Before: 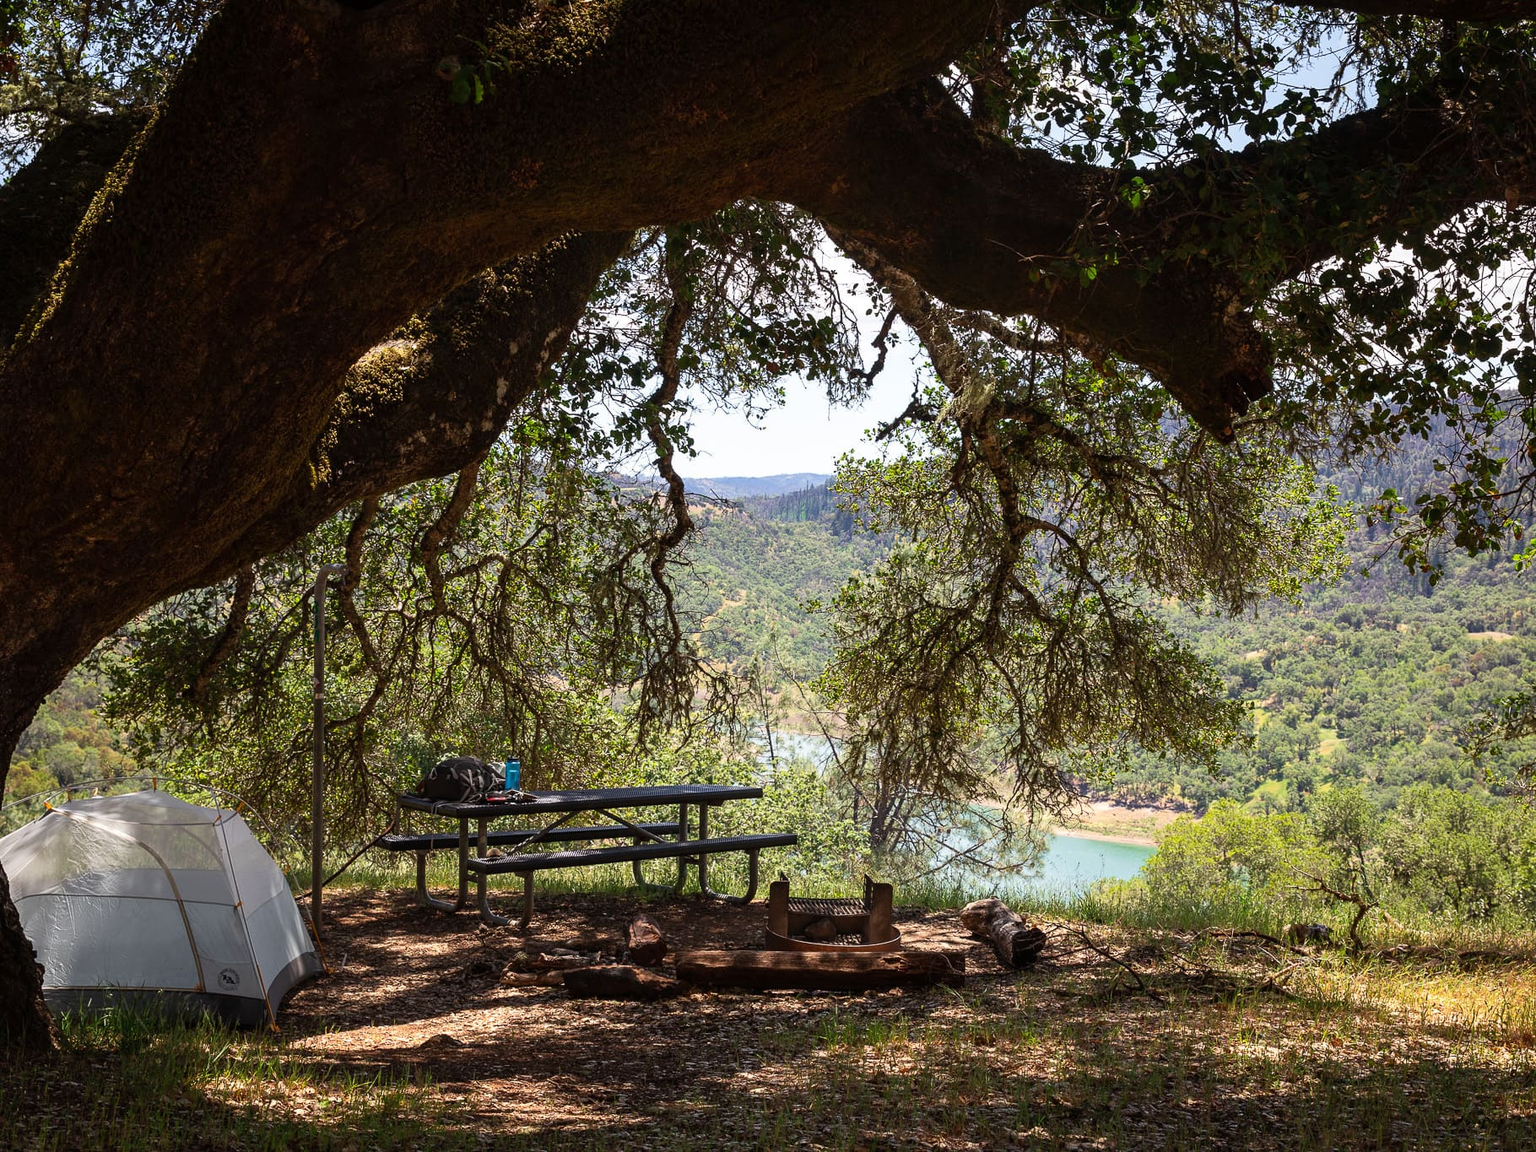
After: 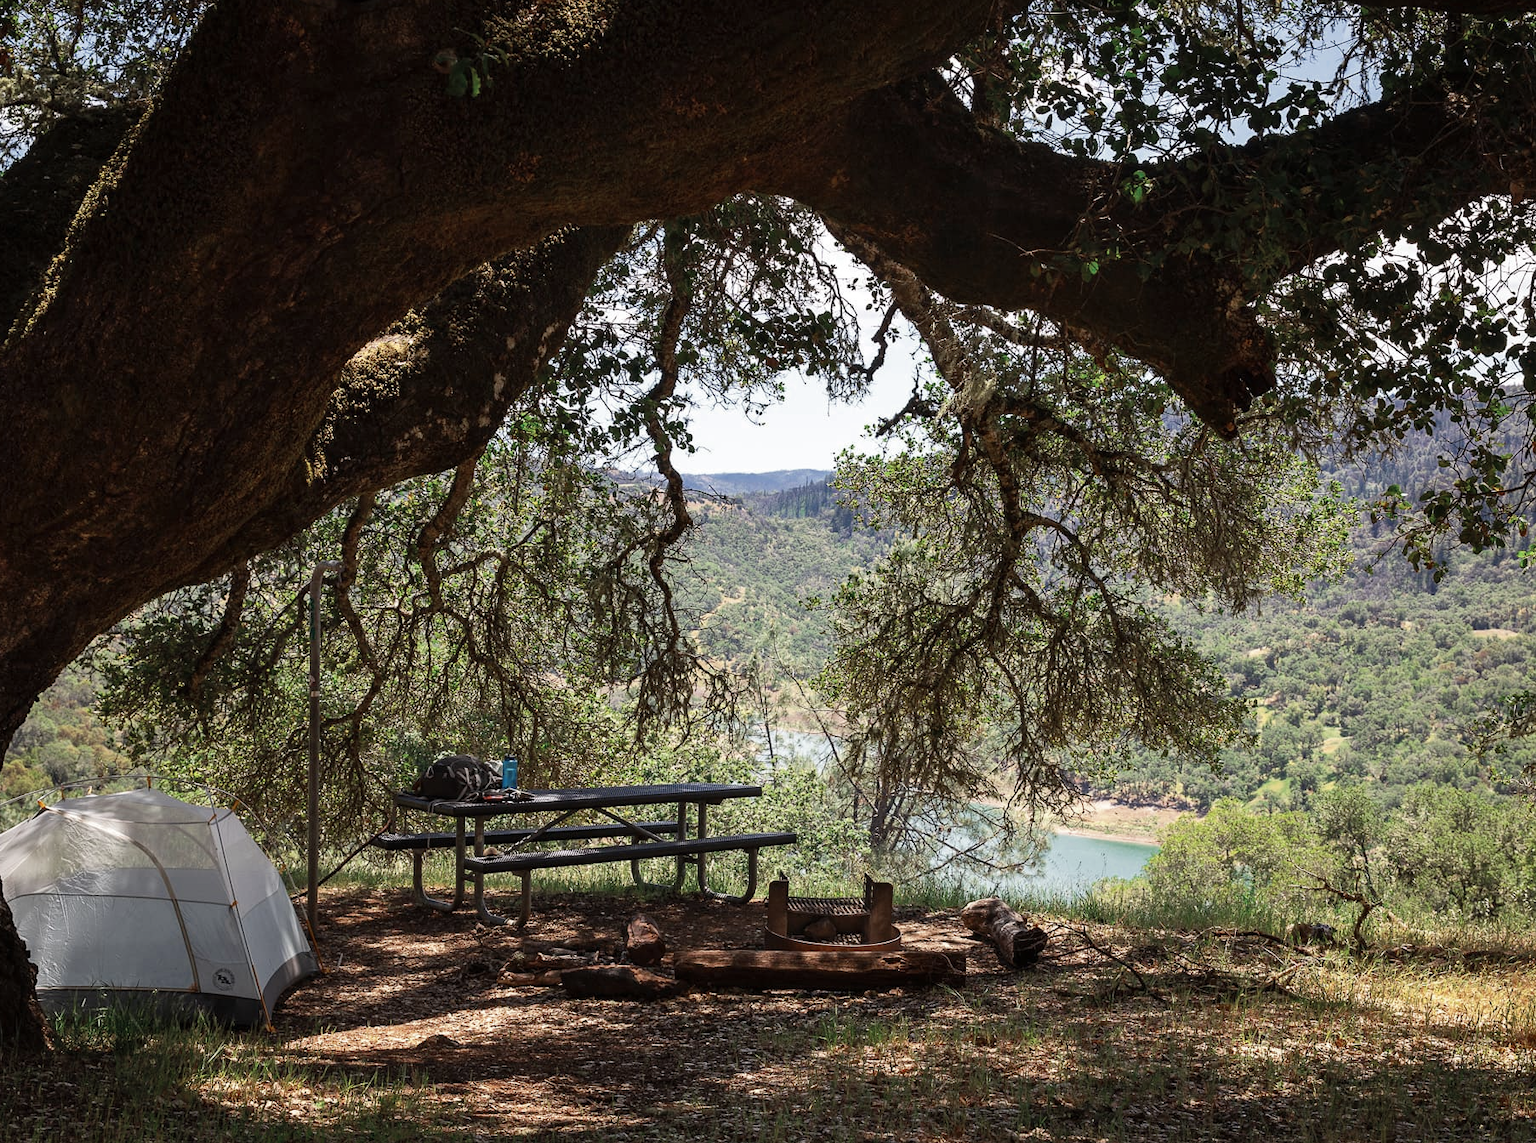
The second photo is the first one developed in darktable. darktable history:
shadows and highlights: shadows 29.18, highlights -29.56, low approximation 0.01, soften with gaussian
color zones: curves: ch0 [(0, 0.5) (0.125, 0.4) (0.25, 0.5) (0.375, 0.4) (0.5, 0.4) (0.625, 0.35) (0.75, 0.35) (0.875, 0.5)]; ch1 [(0, 0.35) (0.125, 0.45) (0.25, 0.35) (0.375, 0.35) (0.5, 0.35) (0.625, 0.35) (0.75, 0.45) (0.875, 0.35)]; ch2 [(0, 0.6) (0.125, 0.5) (0.25, 0.5) (0.375, 0.6) (0.5, 0.6) (0.625, 0.5) (0.75, 0.5) (0.875, 0.5)]
crop: left 0.492%, top 0.703%, right 0.248%, bottom 0.804%
